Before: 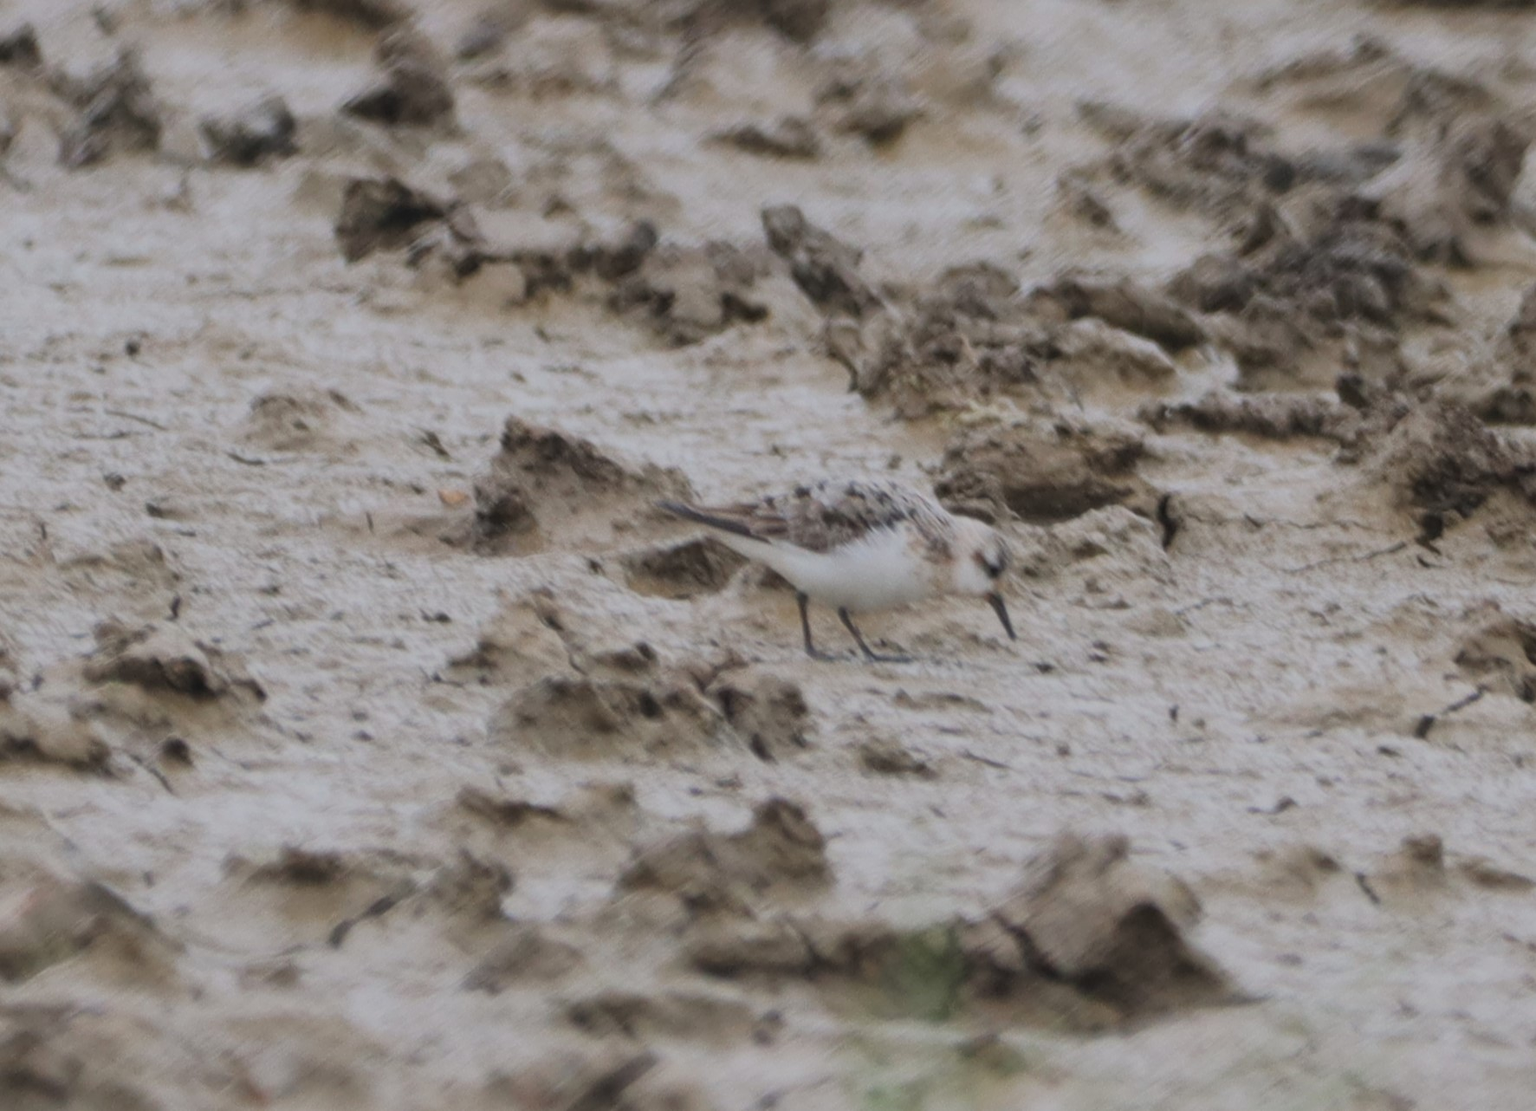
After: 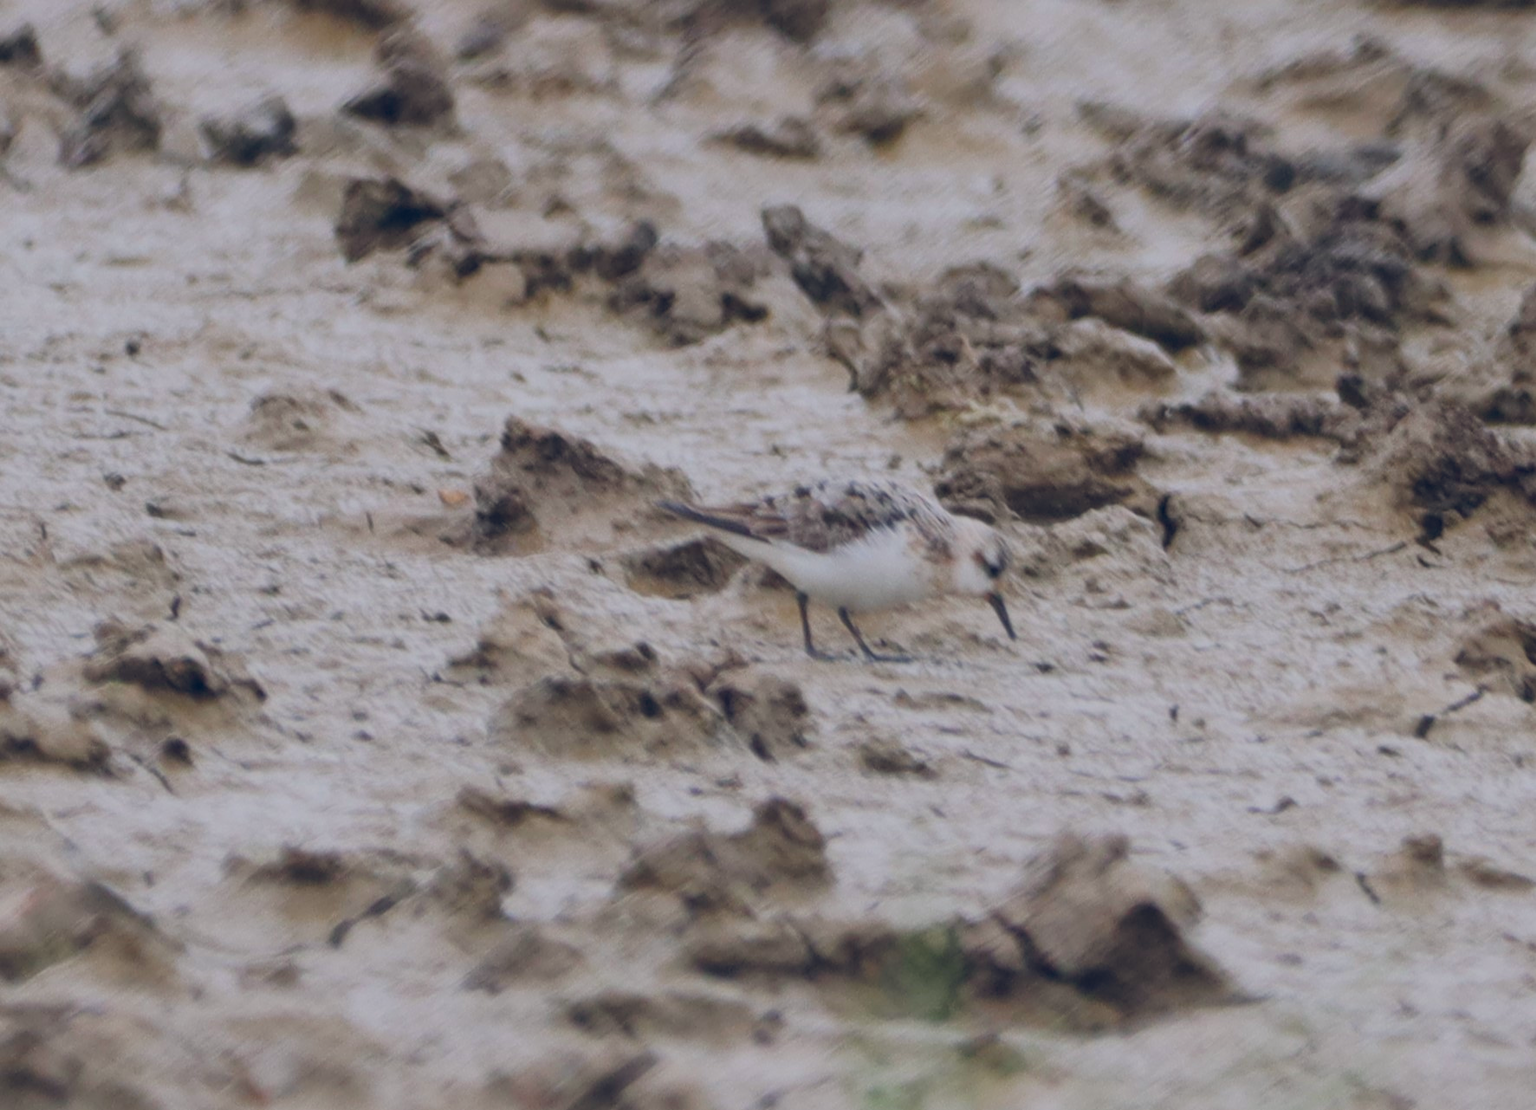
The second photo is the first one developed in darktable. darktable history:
color balance rgb: highlights gain › chroma 0.27%, highlights gain › hue 330.66°, global offset › chroma 0.148%, global offset › hue 253.57°, perceptual saturation grading › global saturation 20.815%, perceptual saturation grading › highlights -19.897%, perceptual saturation grading › shadows 29.835%, global vibrance 9.289%
